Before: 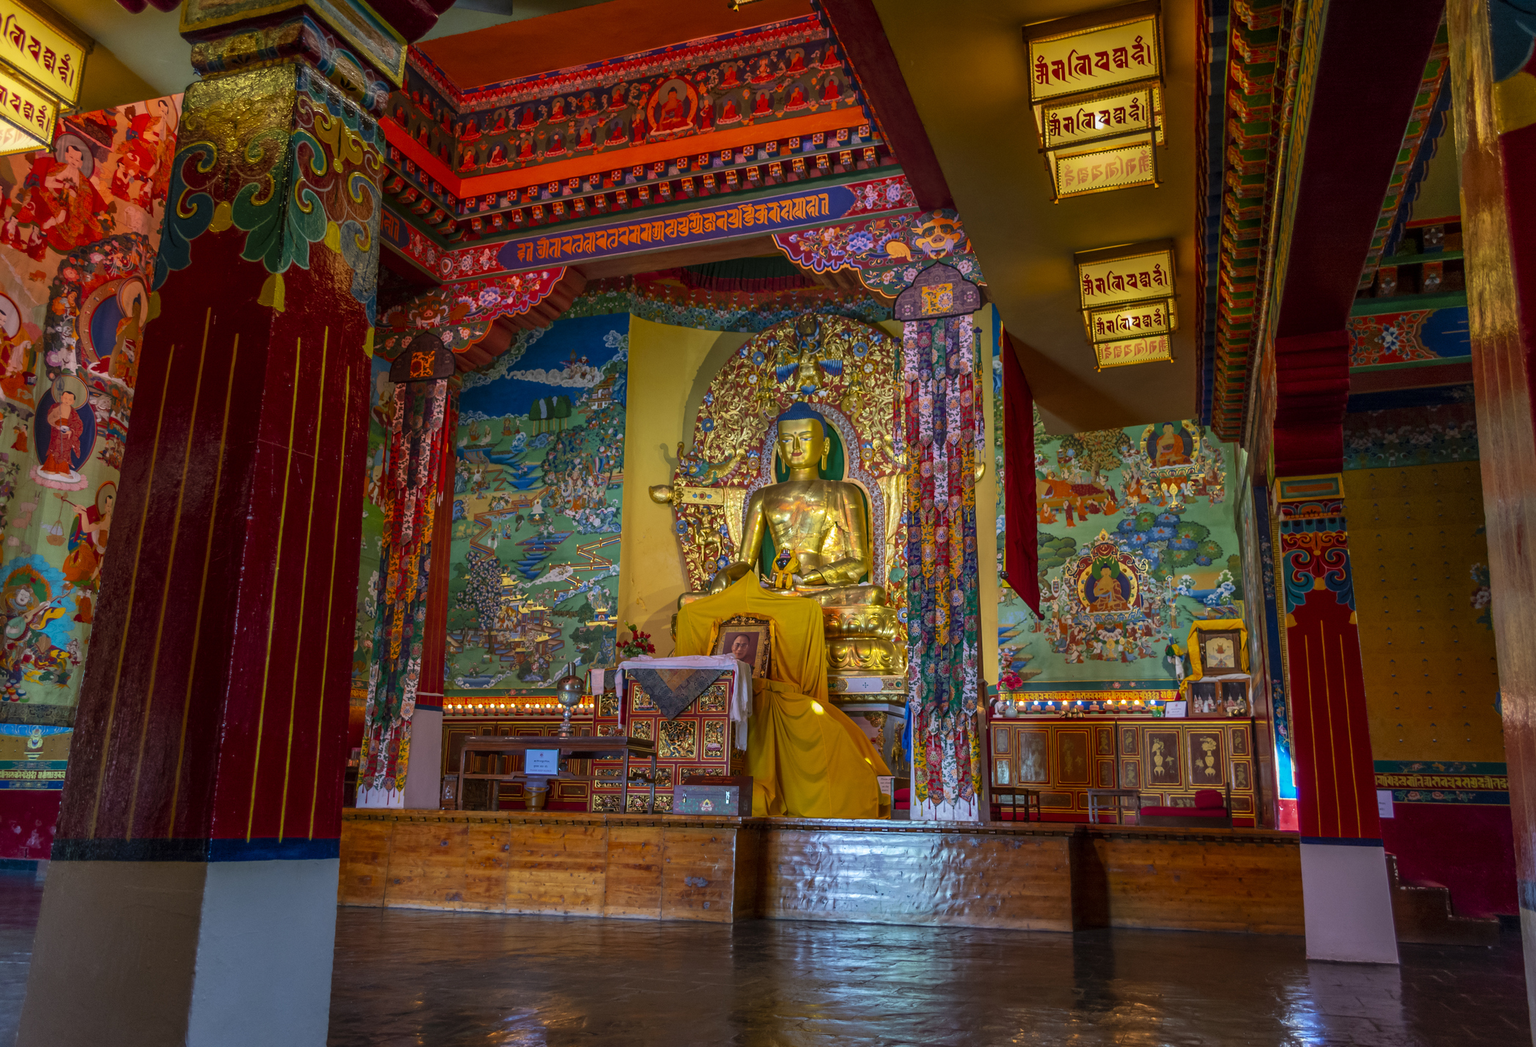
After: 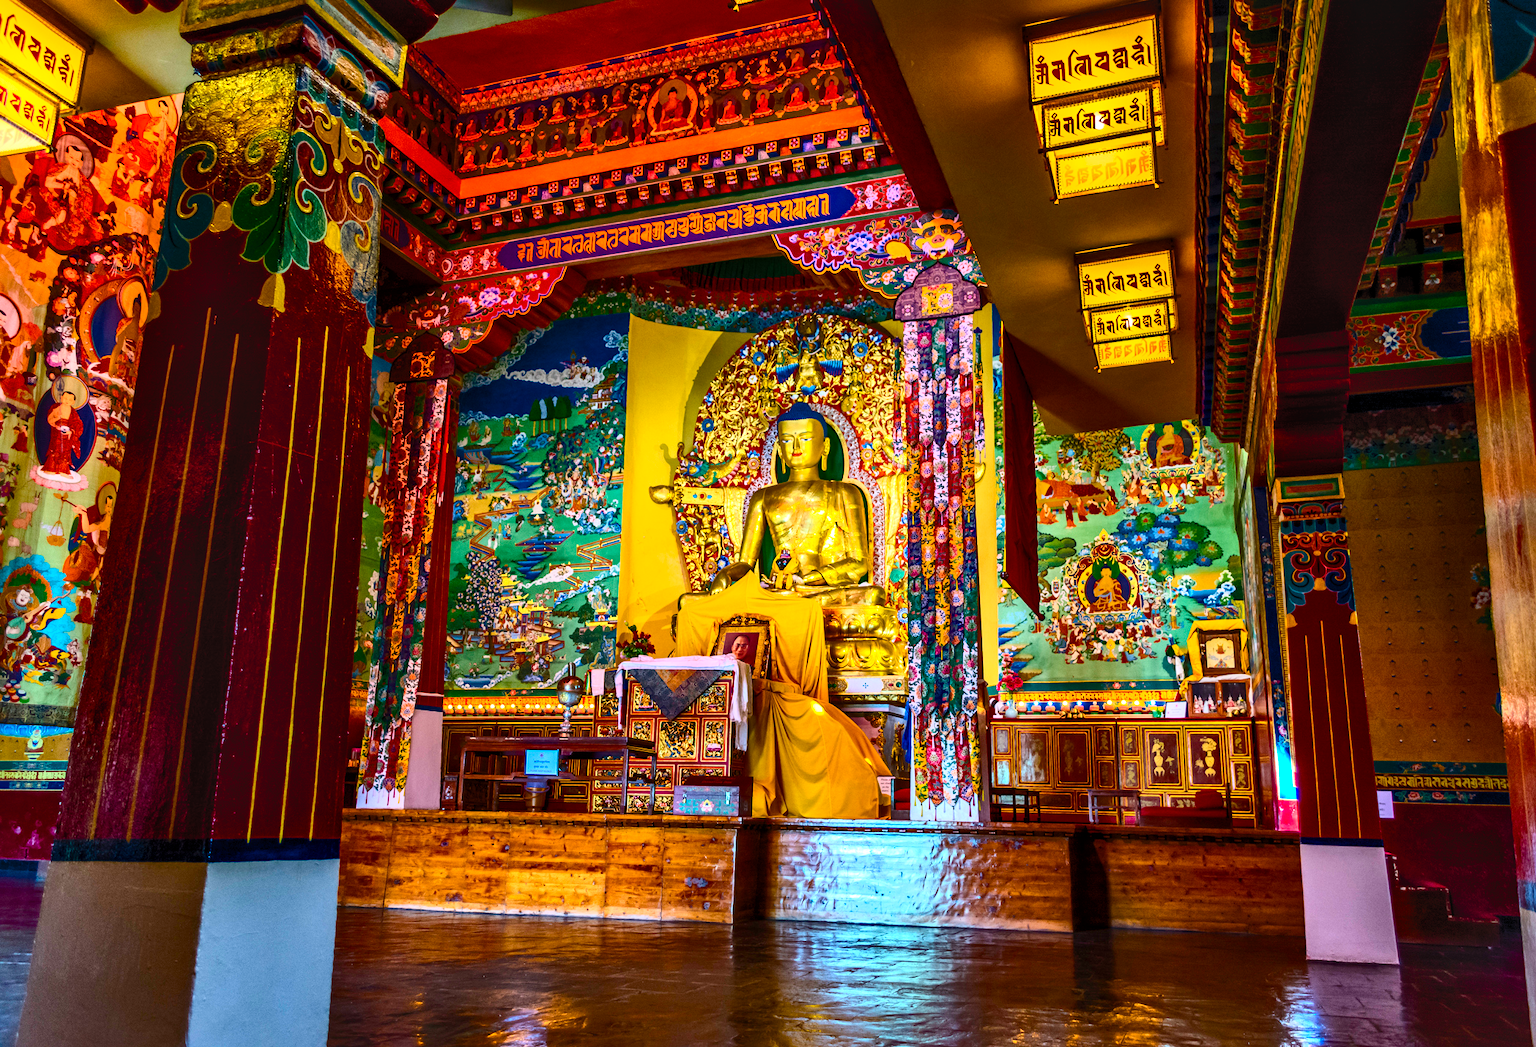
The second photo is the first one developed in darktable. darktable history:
contrast brightness saturation: contrast 0.201, brightness 0.161, saturation 0.227
tone curve: curves: ch0 [(0, 0) (0.003, 0.045) (0.011, 0.054) (0.025, 0.069) (0.044, 0.083) (0.069, 0.101) (0.1, 0.119) (0.136, 0.146) (0.177, 0.177) (0.224, 0.221) (0.277, 0.277) (0.335, 0.362) (0.399, 0.452) (0.468, 0.571) (0.543, 0.666) (0.623, 0.758) (0.709, 0.853) (0.801, 0.896) (0.898, 0.945) (1, 1)], color space Lab, independent channels, preserve colors none
local contrast: mode bilateral grid, contrast 24, coarseness 47, detail 152%, midtone range 0.2
color balance rgb: perceptual saturation grading › global saturation 35.14%, perceptual saturation grading › highlights -25.474%, perceptual saturation grading › shadows 49.285%
